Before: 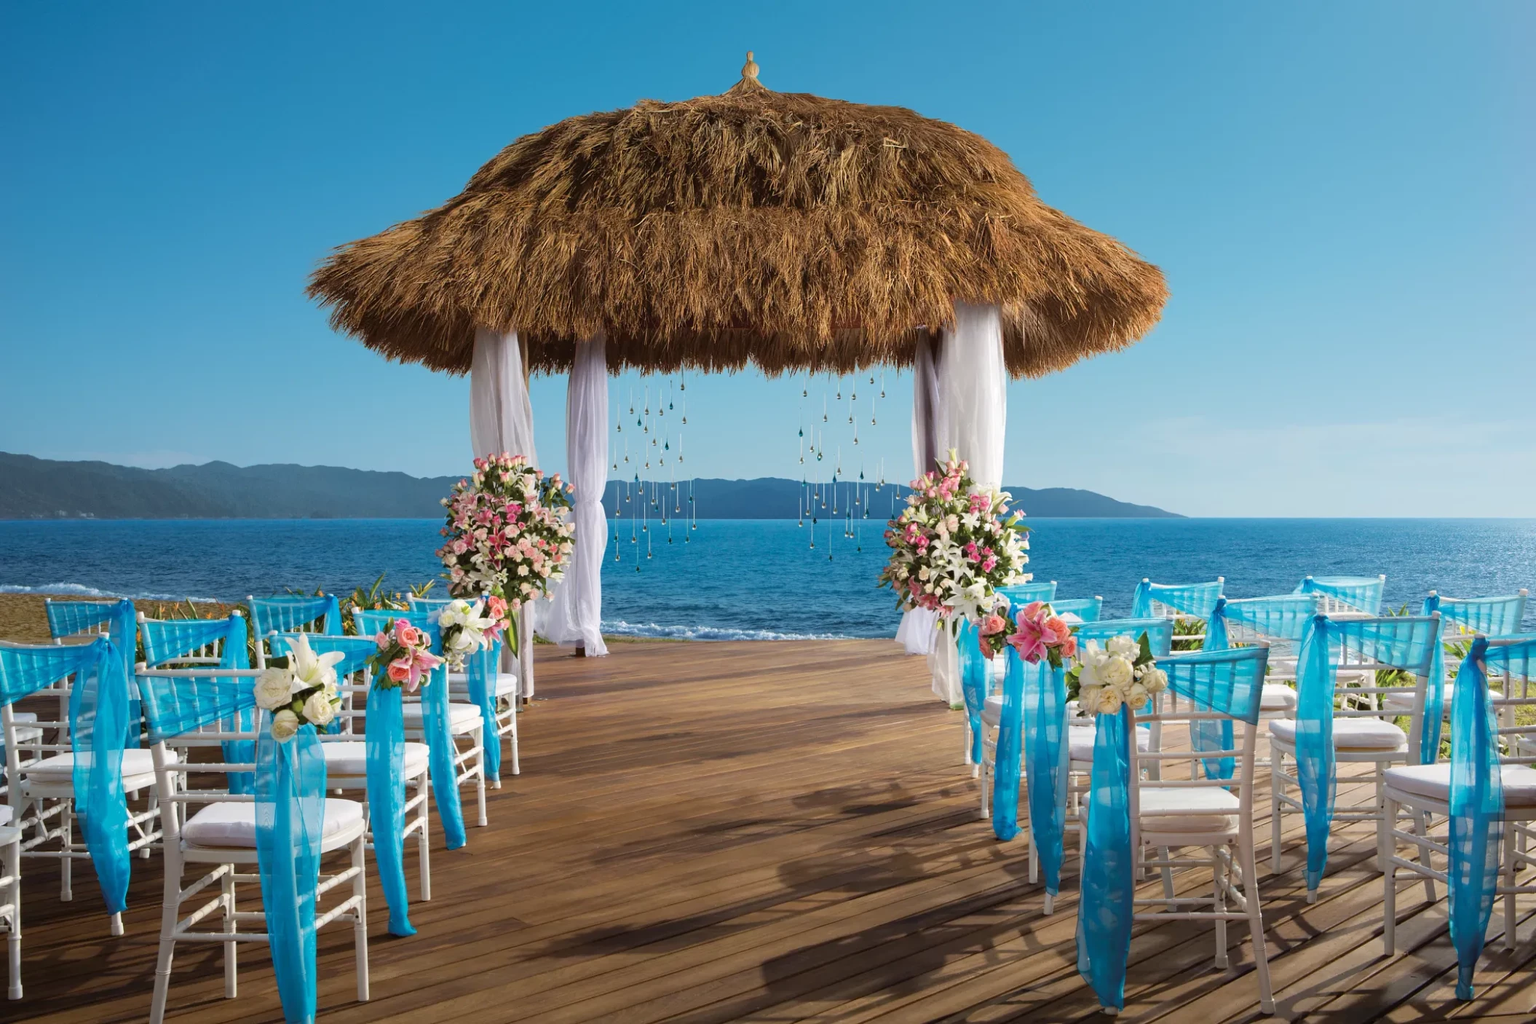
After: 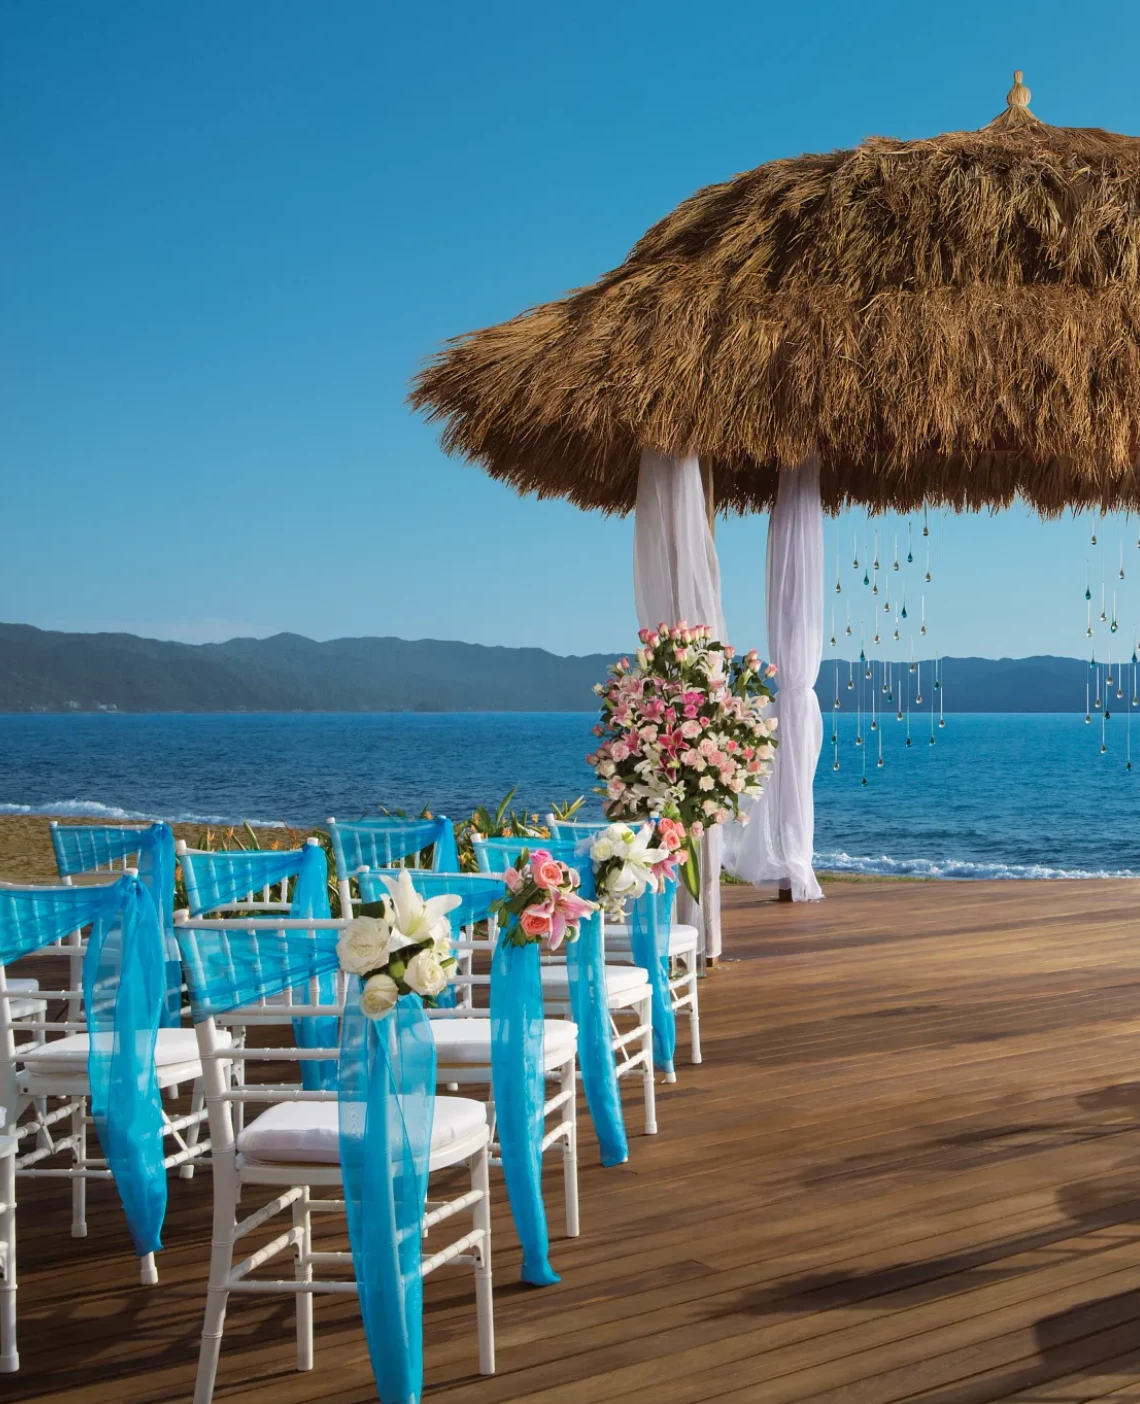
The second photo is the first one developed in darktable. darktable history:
crop: left 0.588%, right 45.345%, bottom 0.087%
